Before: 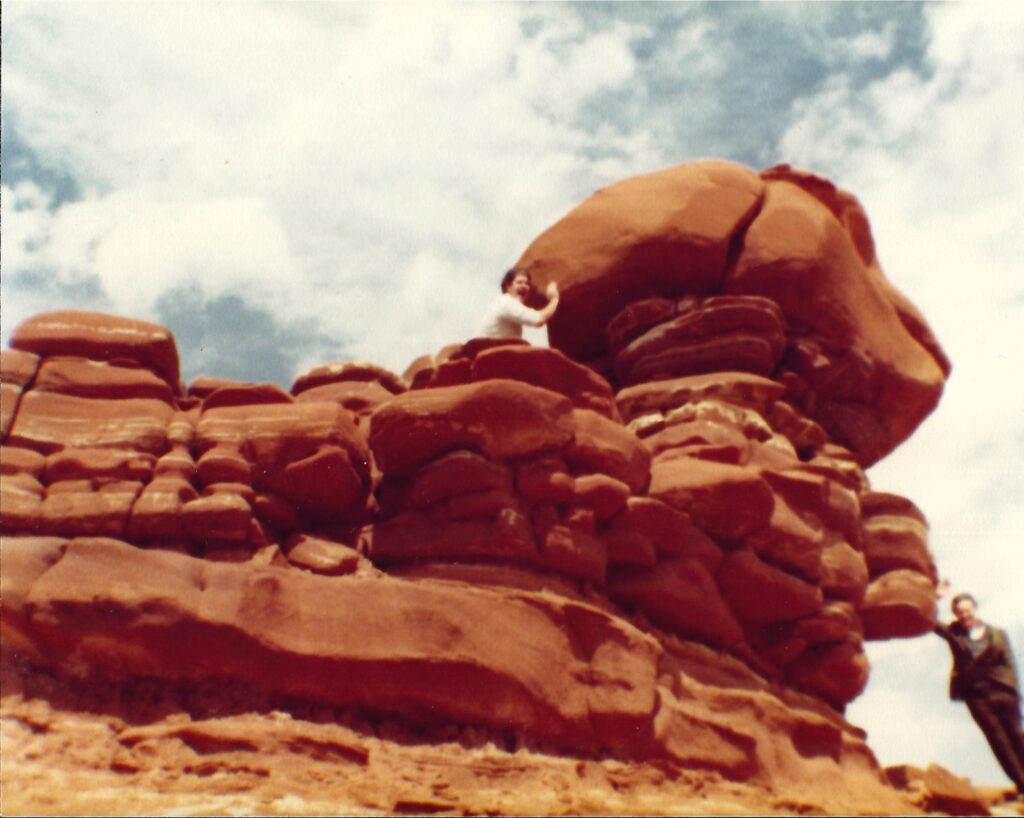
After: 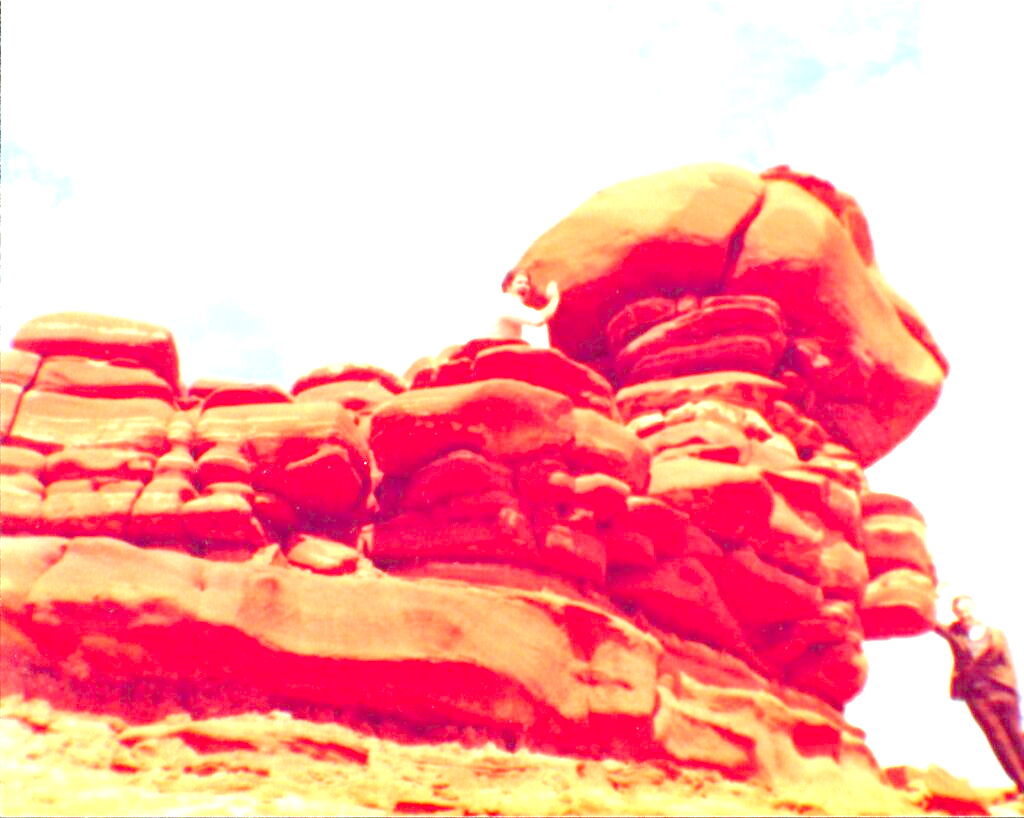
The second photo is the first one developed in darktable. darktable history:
exposure: black level correction 0, exposure 1.1 EV, compensate exposure bias true, compensate highlight preservation false
levels: levels [0.008, 0.318, 0.836]
